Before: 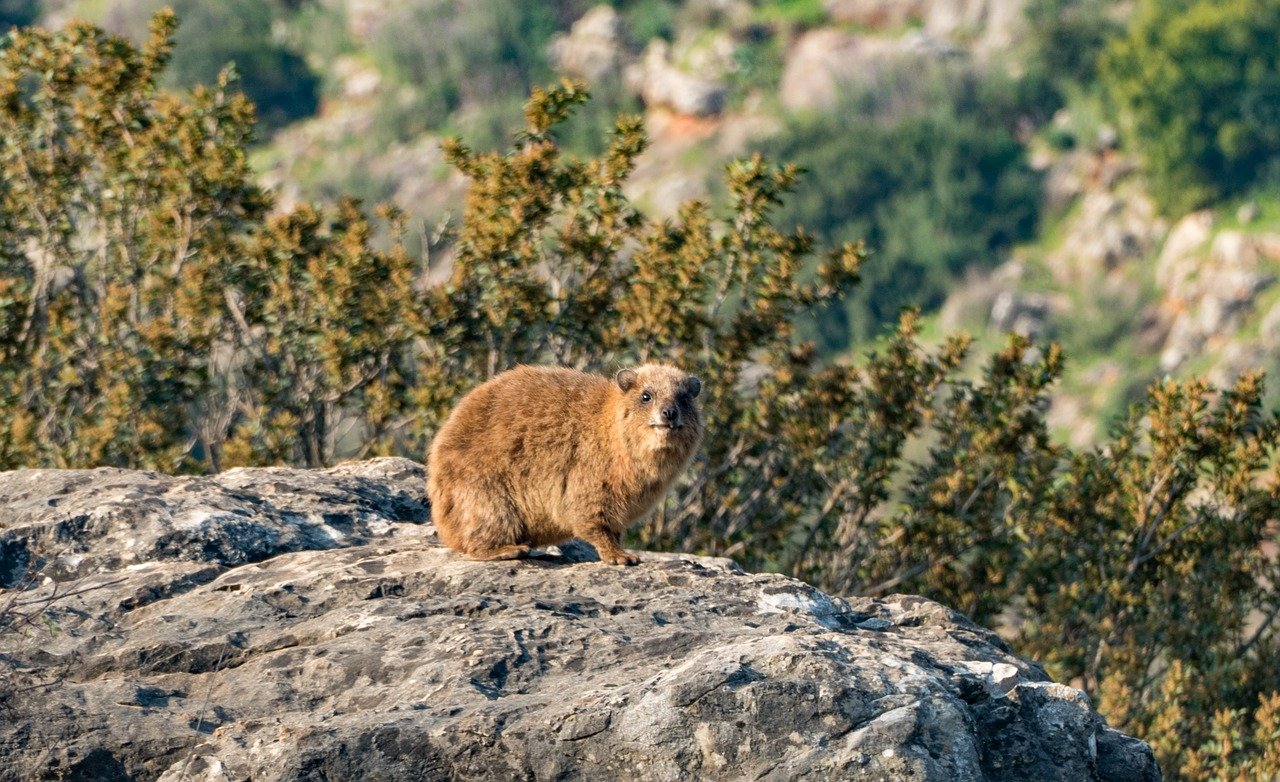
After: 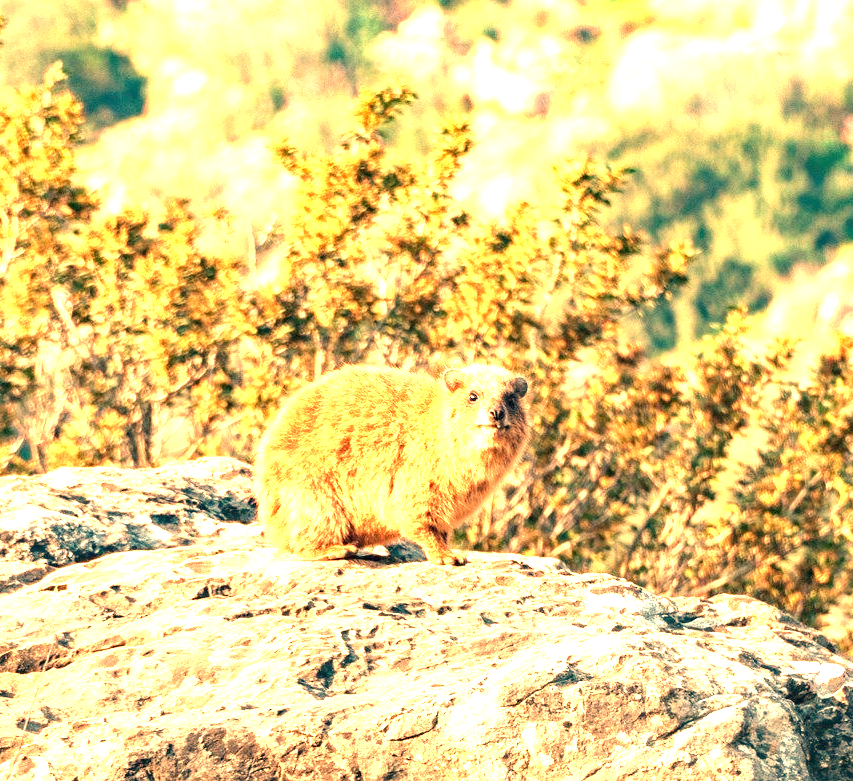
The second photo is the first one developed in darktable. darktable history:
white balance: red 1.467, blue 0.684
exposure: black level correction 0, exposure 2.327 EV, compensate exposure bias true, compensate highlight preservation false
crop and rotate: left 13.537%, right 19.796%
